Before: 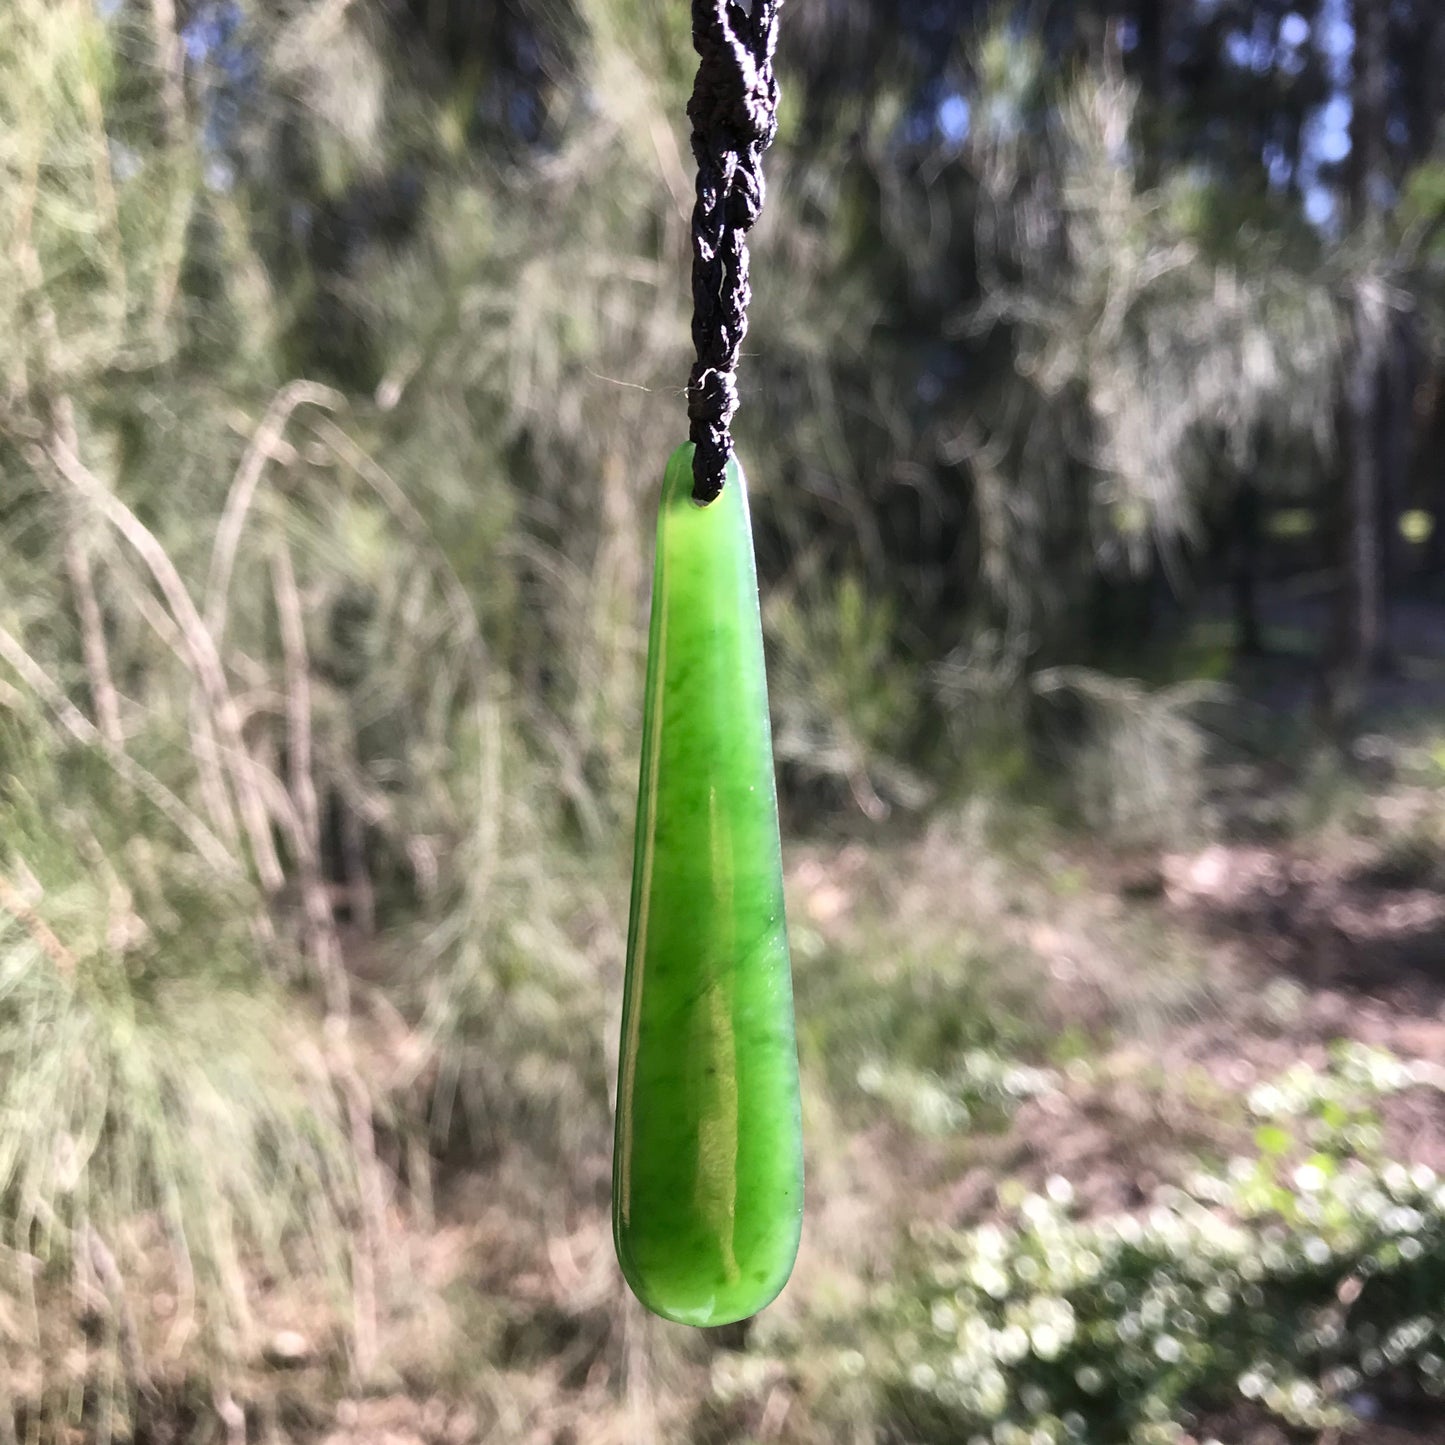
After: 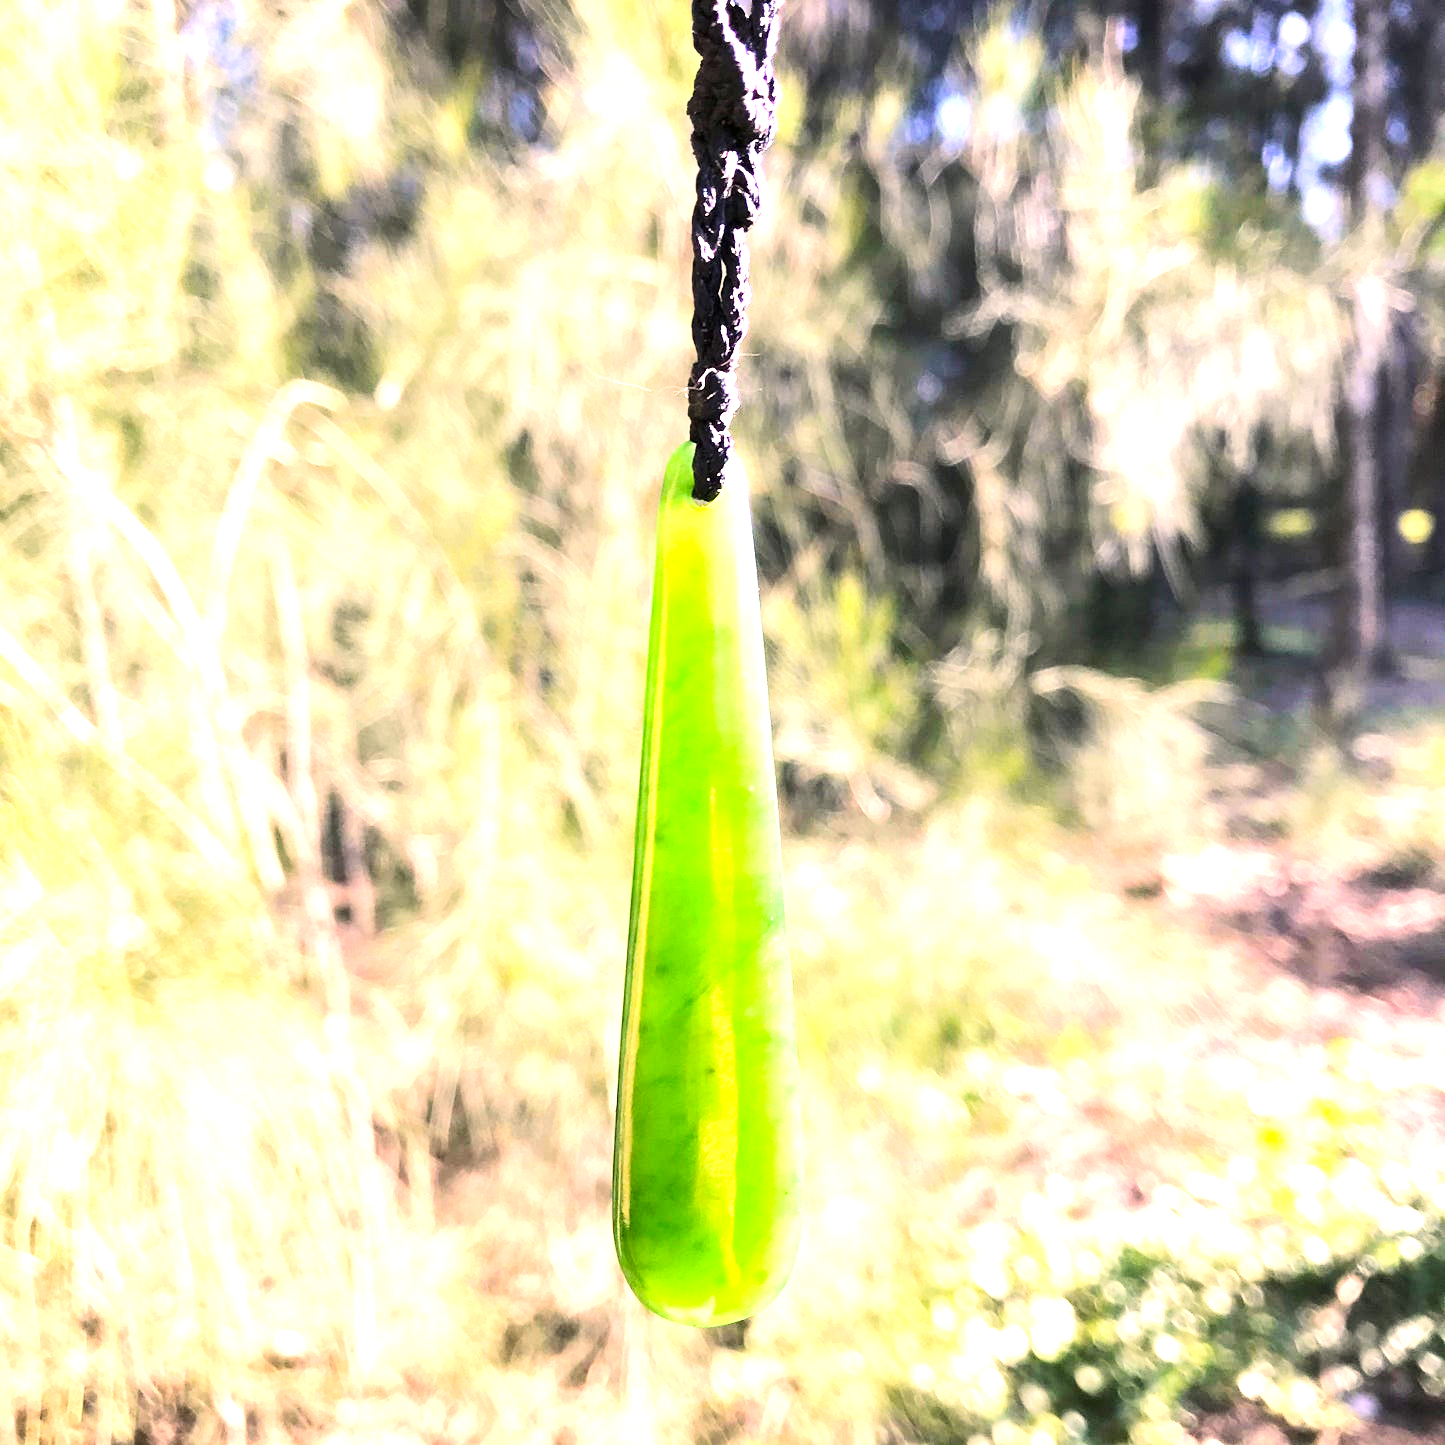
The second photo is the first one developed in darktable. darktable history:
tone curve: curves: ch0 [(0, 0.003) (0.044, 0.025) (0.12, 0.089) (0.197, 0.168) (0.281, 0.273) (0.468, 0.548) (0.583, 0.691) (0.701, 0.815) (0.86, 0.922) (1, 0.982)]; ch1 [(0, 0) (0.232, 0.214) (0.404, 0.376) (0.461, 0.425) (0.493, 0.481) (0.501, 0.5) (0.517, 0.524) (0.55, 0.585) (0.598, 0.651) (0.671, 0.735) (0.796, 0.85) (1, 1)]; ch2 [(0, 0) (0.249, 0.216) (0.357, 0.317) (0.448, 0.432) (0.478, 0.492) (0.498, 0.499) (0.517, 0.527) (0.537, 0.564) (0.569, 0.617) (0.61, 0.659) (0.706, 0.75) (0.808, 0.809) (0.991, 0.968)], color space Lab, linked channels, preserve colors none
exposure: black level correction 0.001, exposure 1.737 EV, compensate highlight preservation false
color balance rgb: highlights gain › chroma 3.743%, highlights gain › hue 58.73°, perceptual saturation grading › global saturation 16.359%, perceptual brilliance grading › highlights 9.623%, perceptual brilliance grading › mid-tones 5.641%, global vibrance 9.391%
